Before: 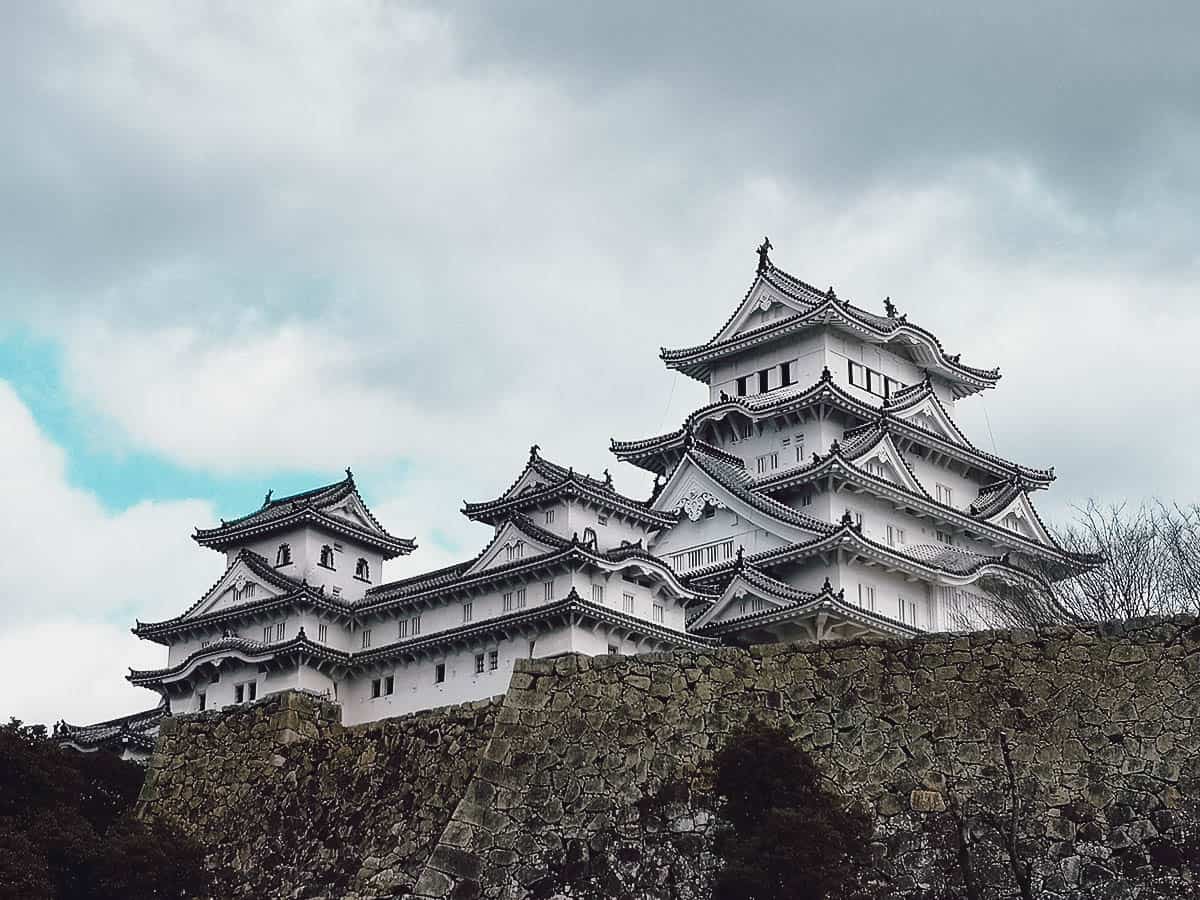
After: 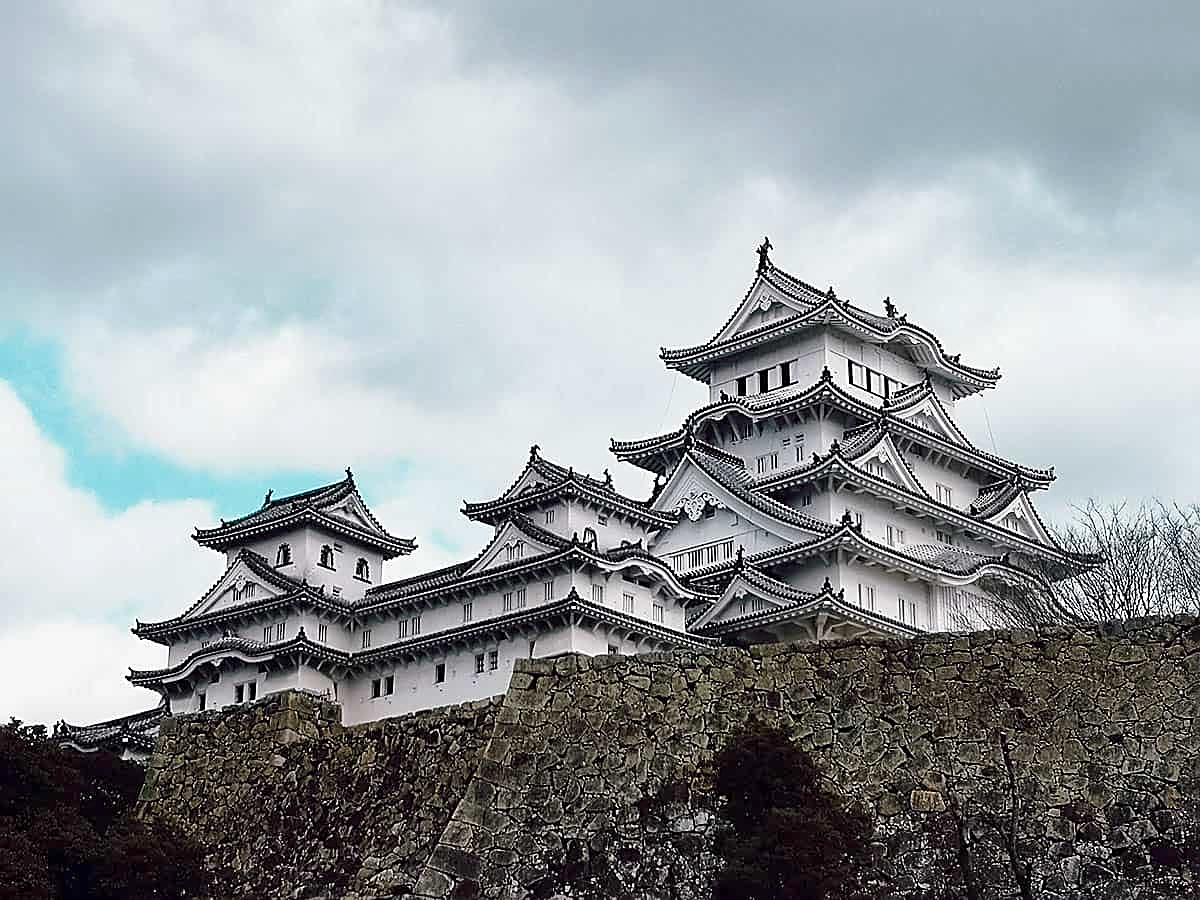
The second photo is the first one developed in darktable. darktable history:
sharpen: on, module defaults
color balance rgb: global offset › luminance -0.51%, perceptual saturation grading › global saturation 0.892%, perceptual brilliance grading › global brilliance 2.753%
